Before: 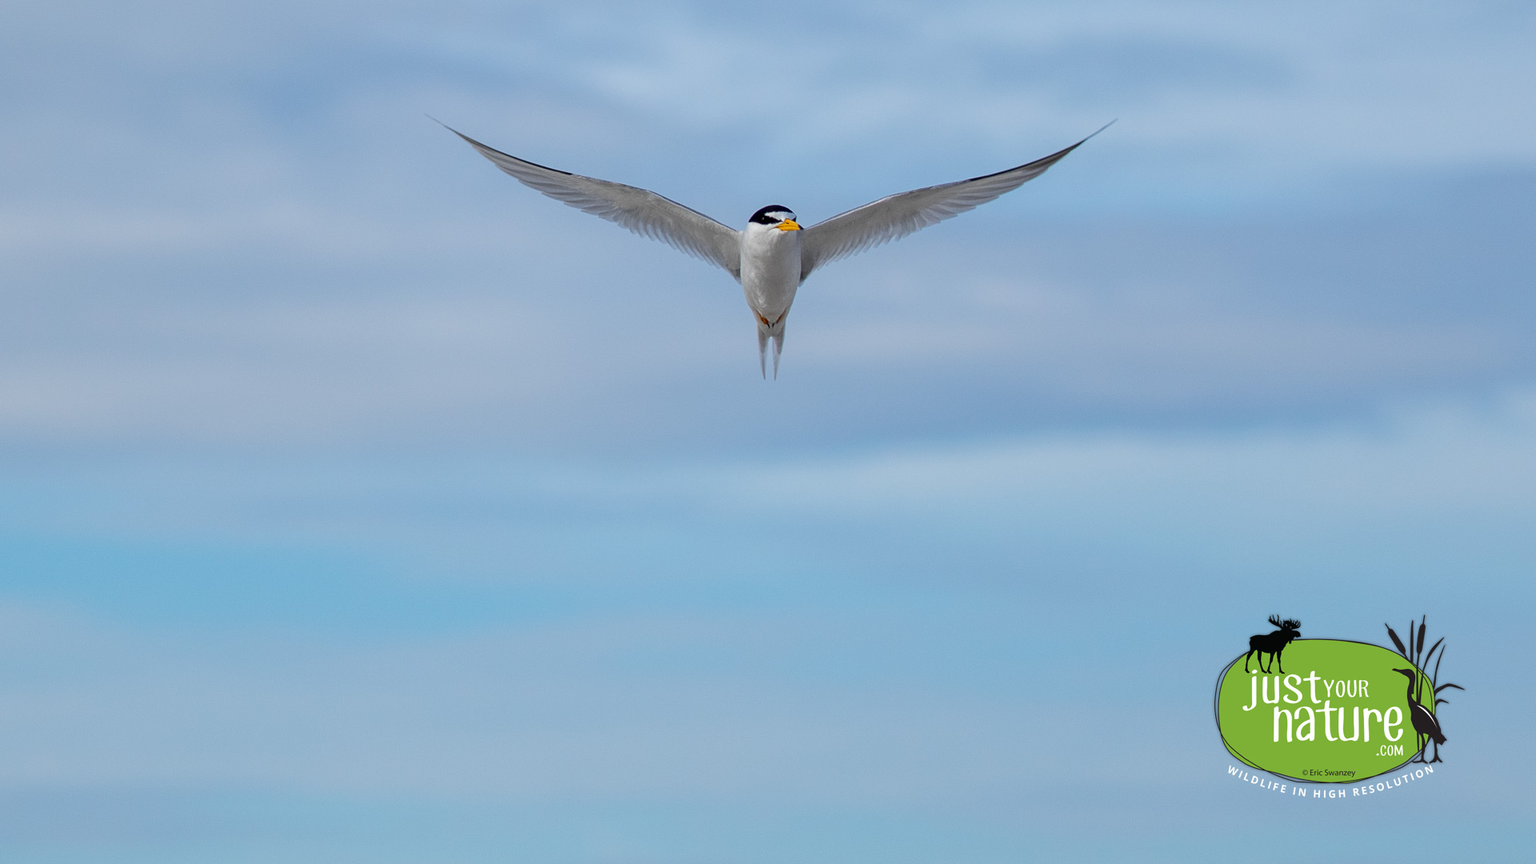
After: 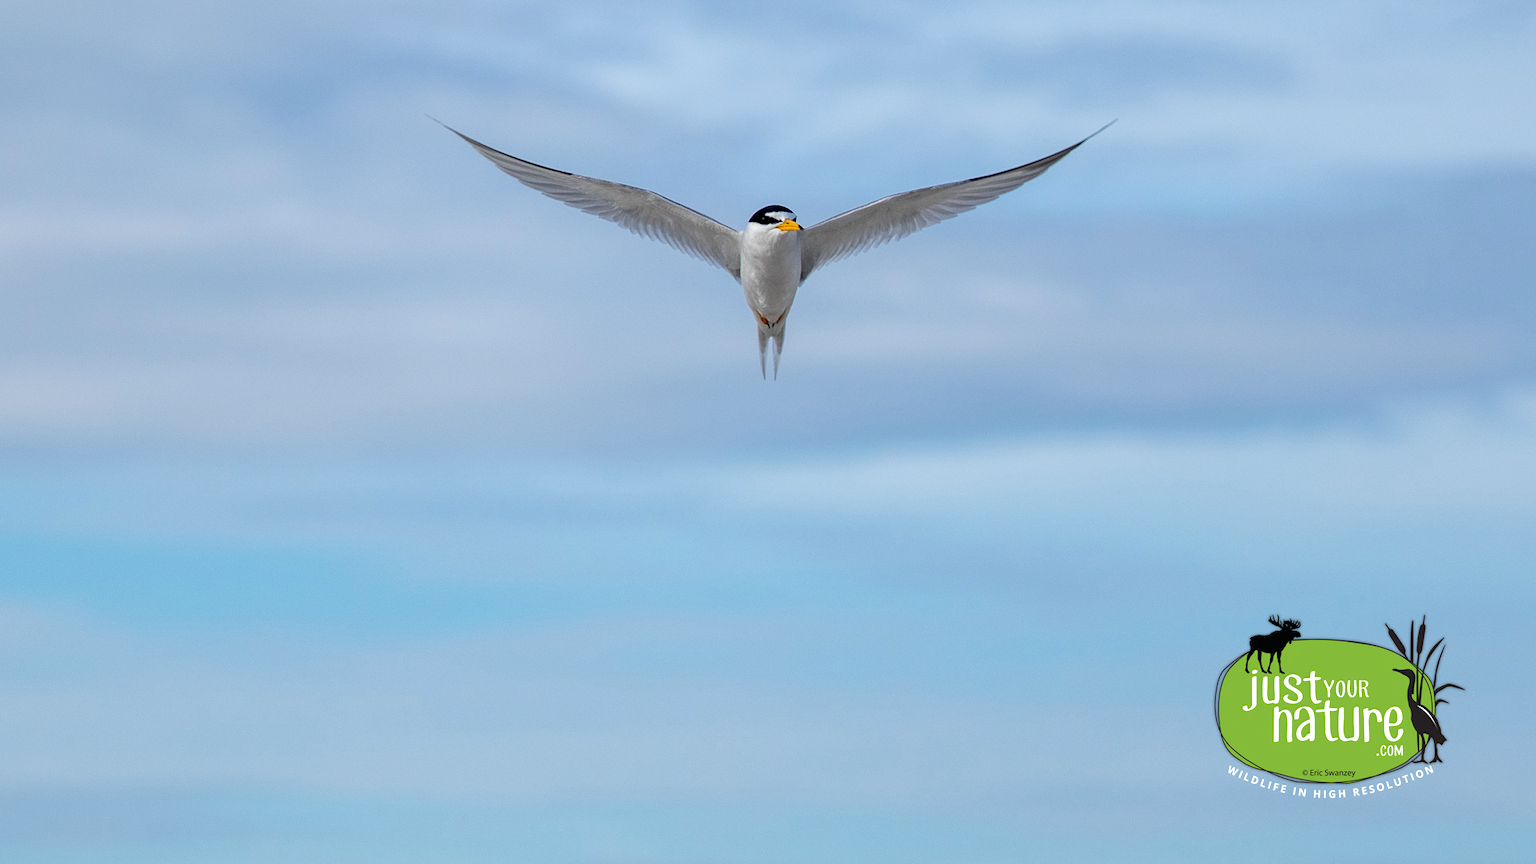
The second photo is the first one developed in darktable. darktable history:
local contrast: highlights 100%, shadows 100%, detail 120%, midtone range 0.2
exposure: exposure 0.2 EV, compensate highlight preservation false
